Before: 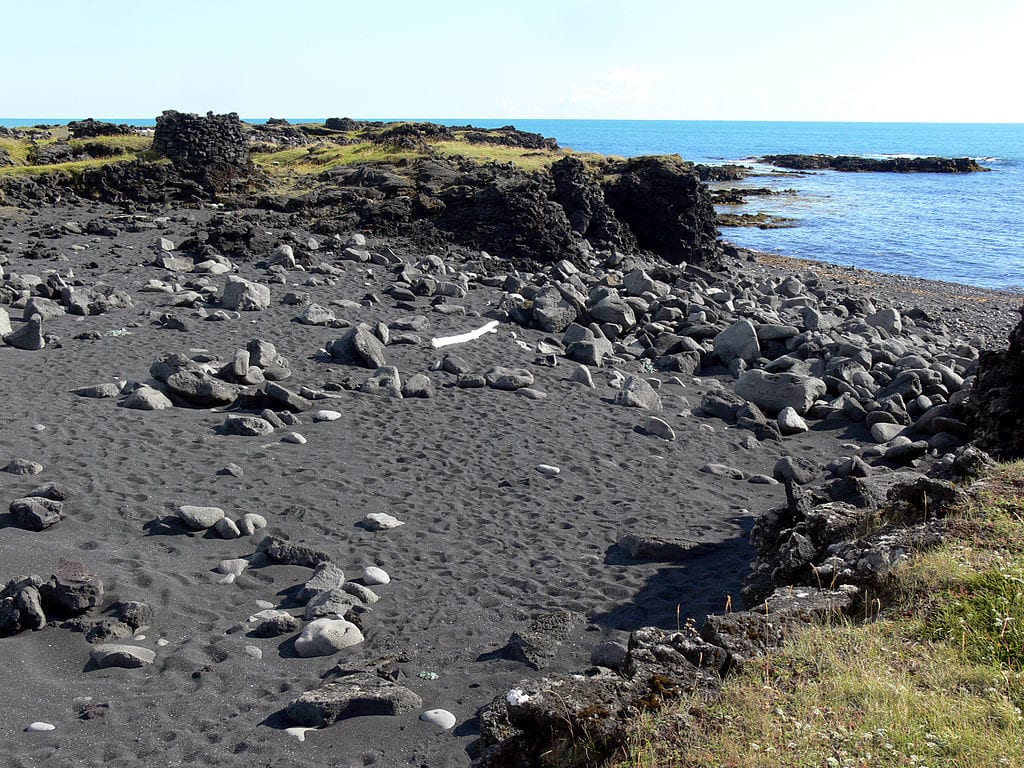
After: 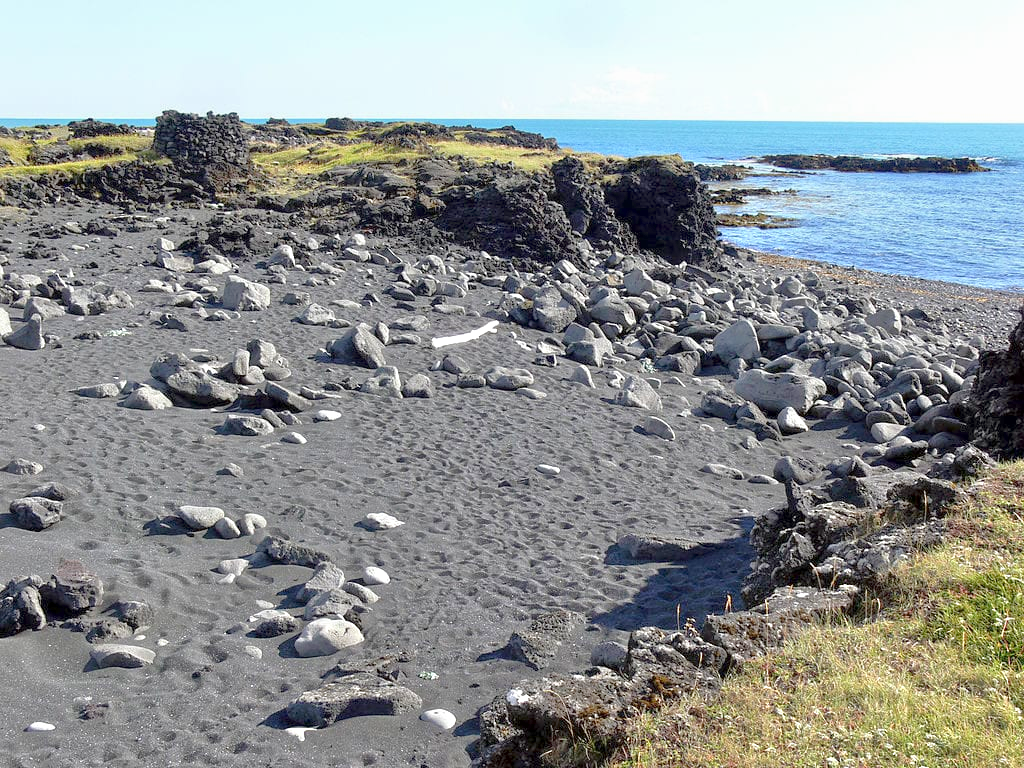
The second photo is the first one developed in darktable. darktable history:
tone equalizer: -8 EV 2 EV, -7 EV 2 EV, -6 EV 2 EV, -5 EV 2 EV, -4 EV 2 EV, -3 EV 1.5 EV, -2 EV 1 EV, -1 EV 0.5 EV
